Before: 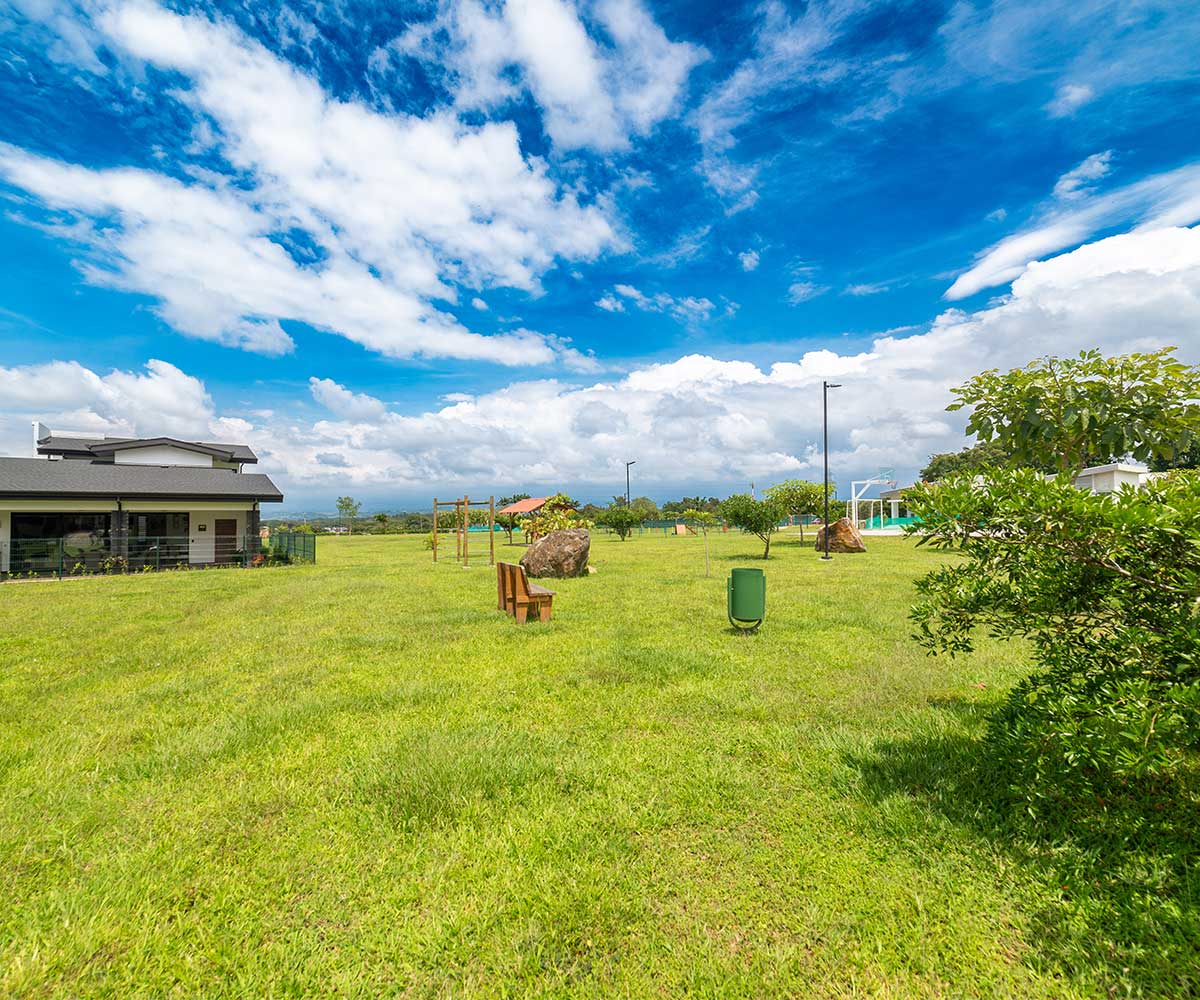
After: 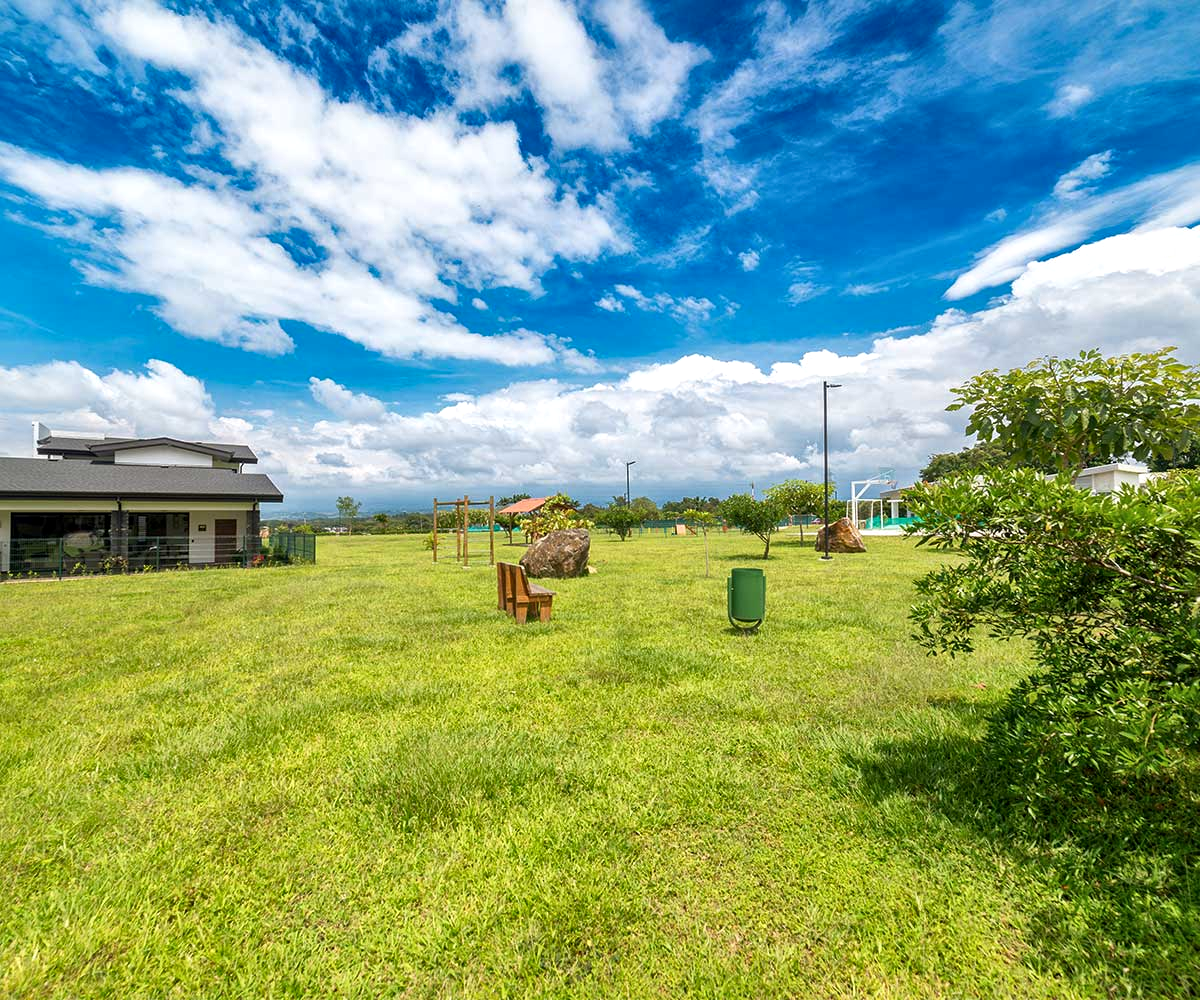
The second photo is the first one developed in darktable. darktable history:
tone equalizer: on, module defaults
local contrast: mode bilateral grid, contrast 20, coarseness 50, detail 141%, midtone range 0.2
